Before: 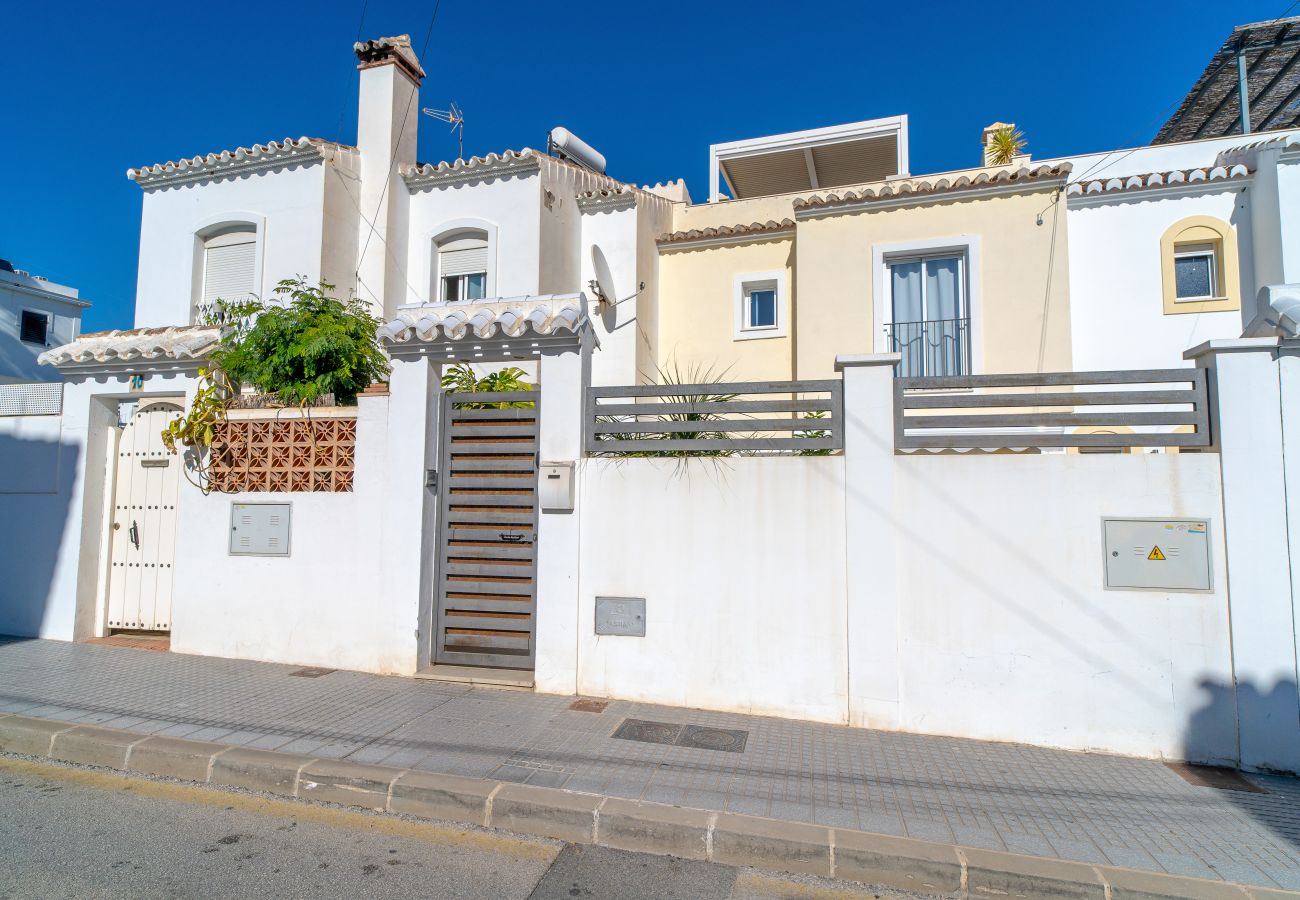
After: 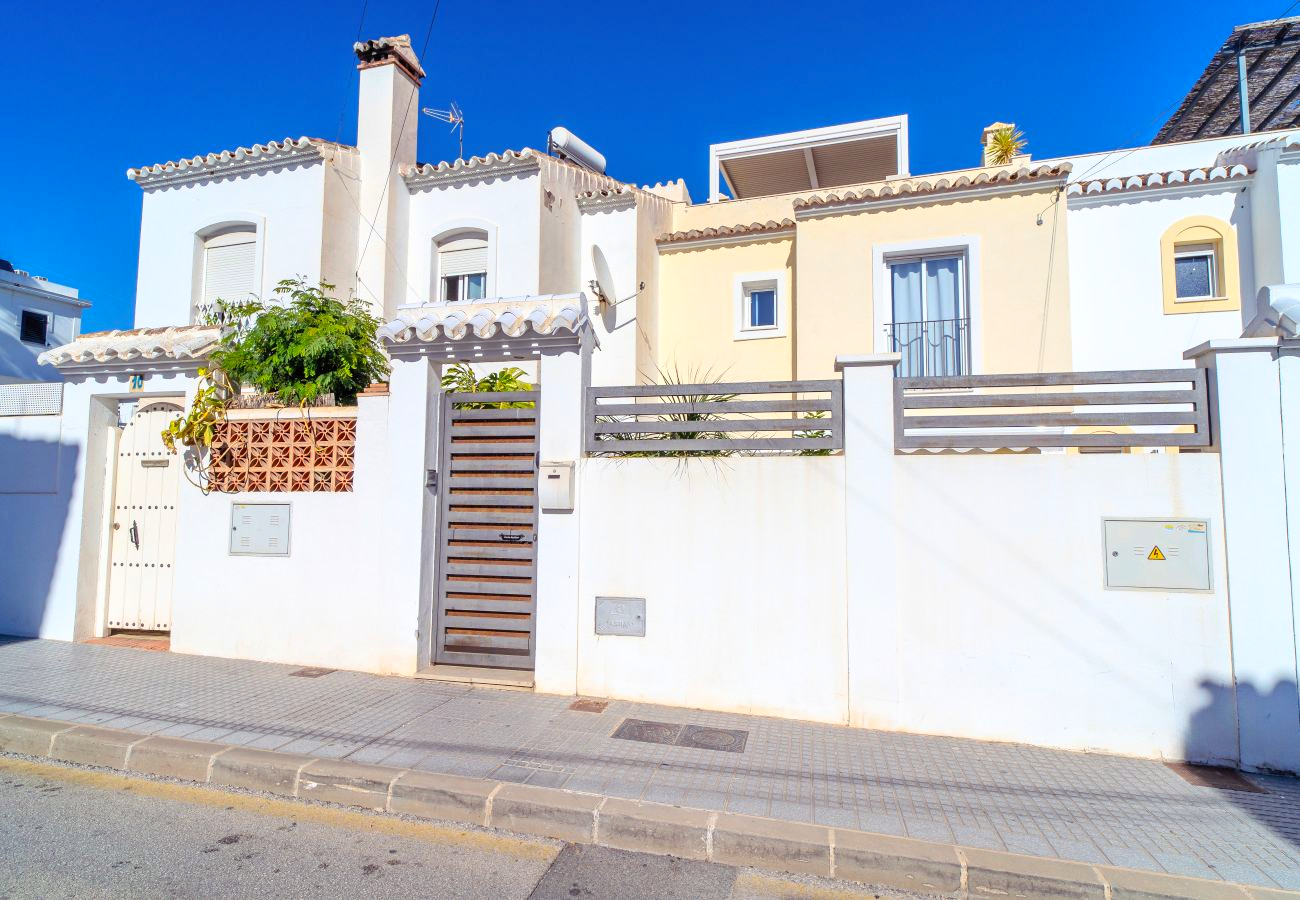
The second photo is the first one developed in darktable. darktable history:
contrast brightness saturation: contrast 0.202, brightness 0.163, saturation 0.222
color balance rgb: shadows lift › luminance 0.521%, shadows lift › chroma 6.903%, shadows lift › hue 299.42°, perceptual saturation grading › global saturation 0.596%
